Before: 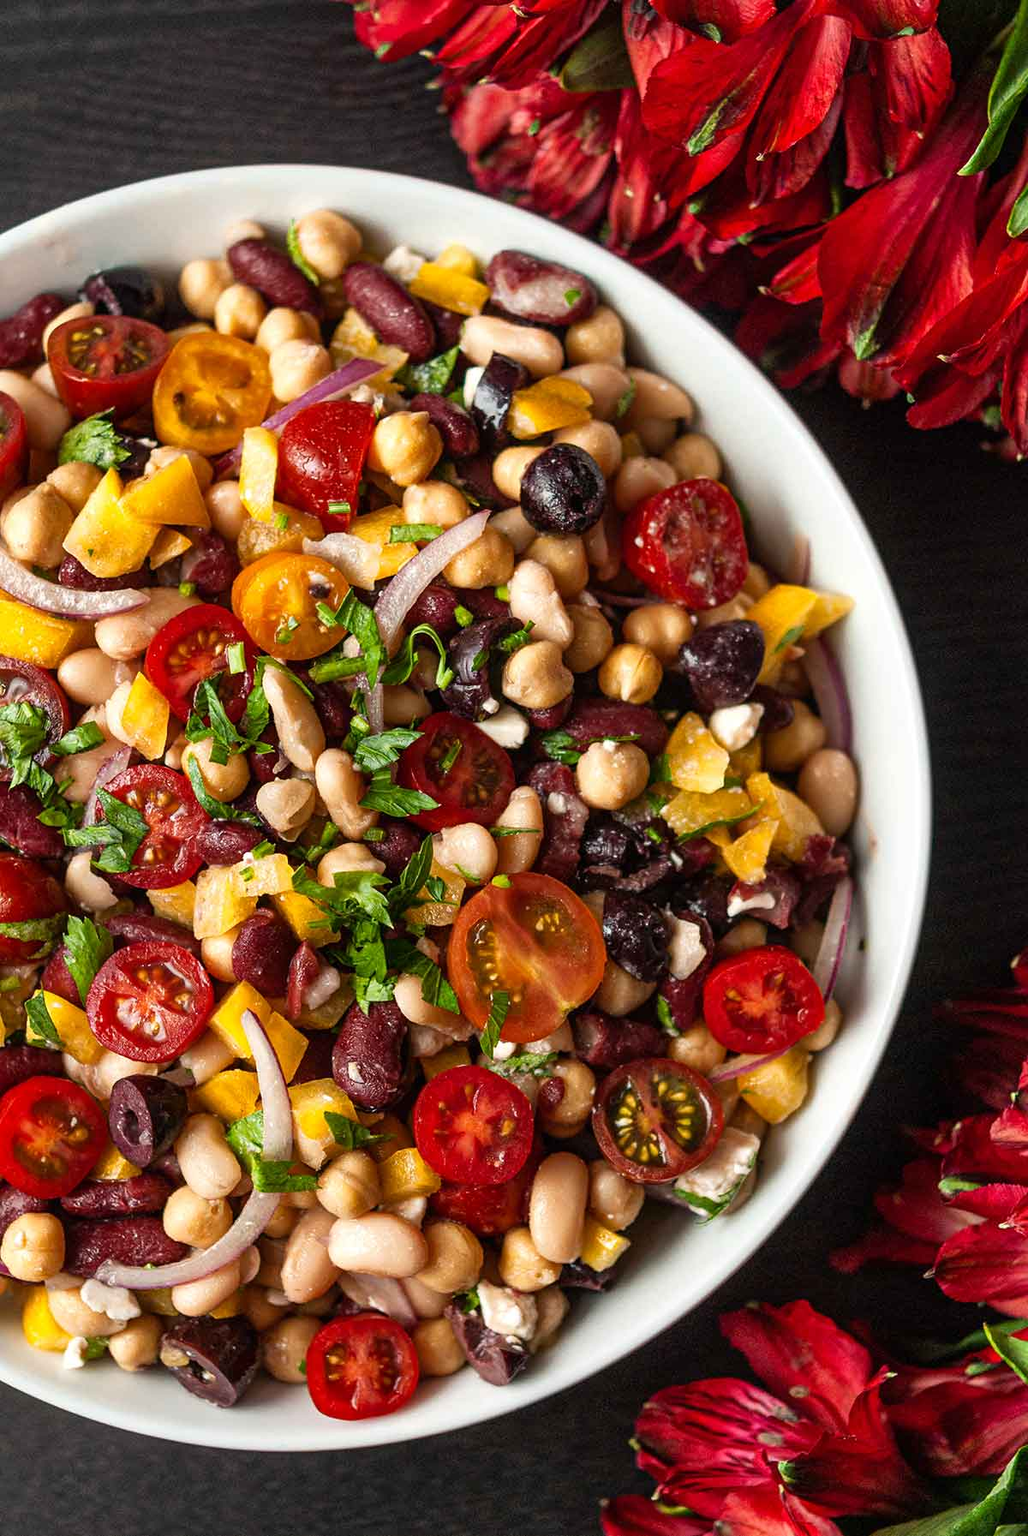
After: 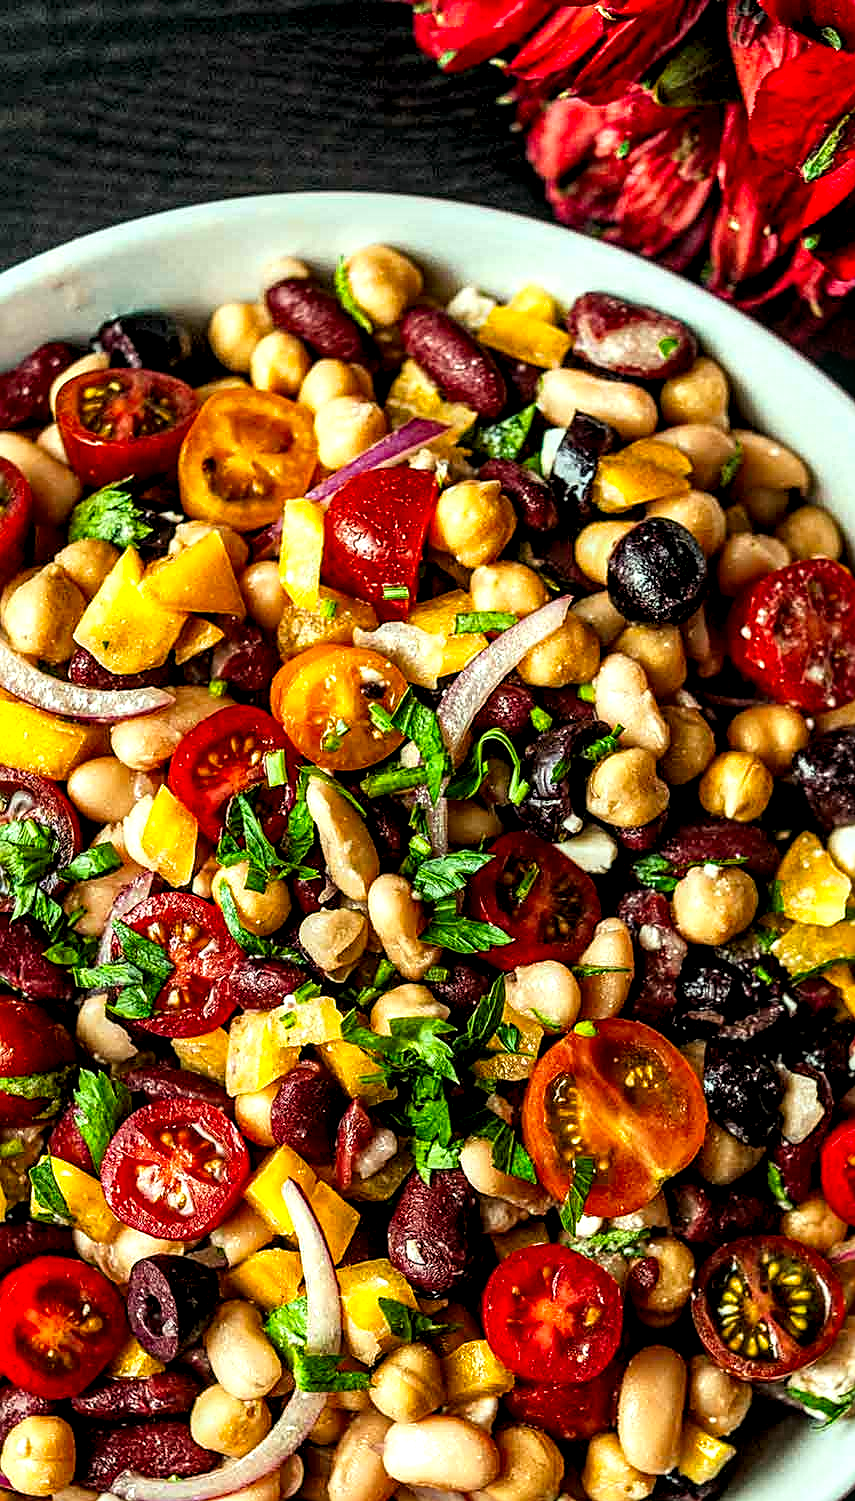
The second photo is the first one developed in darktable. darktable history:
sharpen: on, module defaults
crop: right 28.699%, bottom 16.236%
haze removal: adaptive false
color correction: highlights a* -7.62, highlights b* 1.44, shadows a* -3.1, saturation 1.37
filmic rgb: middle gray luminance 21.66%, black relative exposure -14.01 EV, white relative exposure 2.95 EV, threshold 5.97 EV, target black luminance 0%, hardness 8.89, latitude 60.02%, contrast 1.21, highlights saturation mix 4.78%, shadows ↔ highlights balance 40.81%, enable highlight reconstruction true
local contrast: highlights 64%, shadows 54%, detail 169%, midtone range 0.517
